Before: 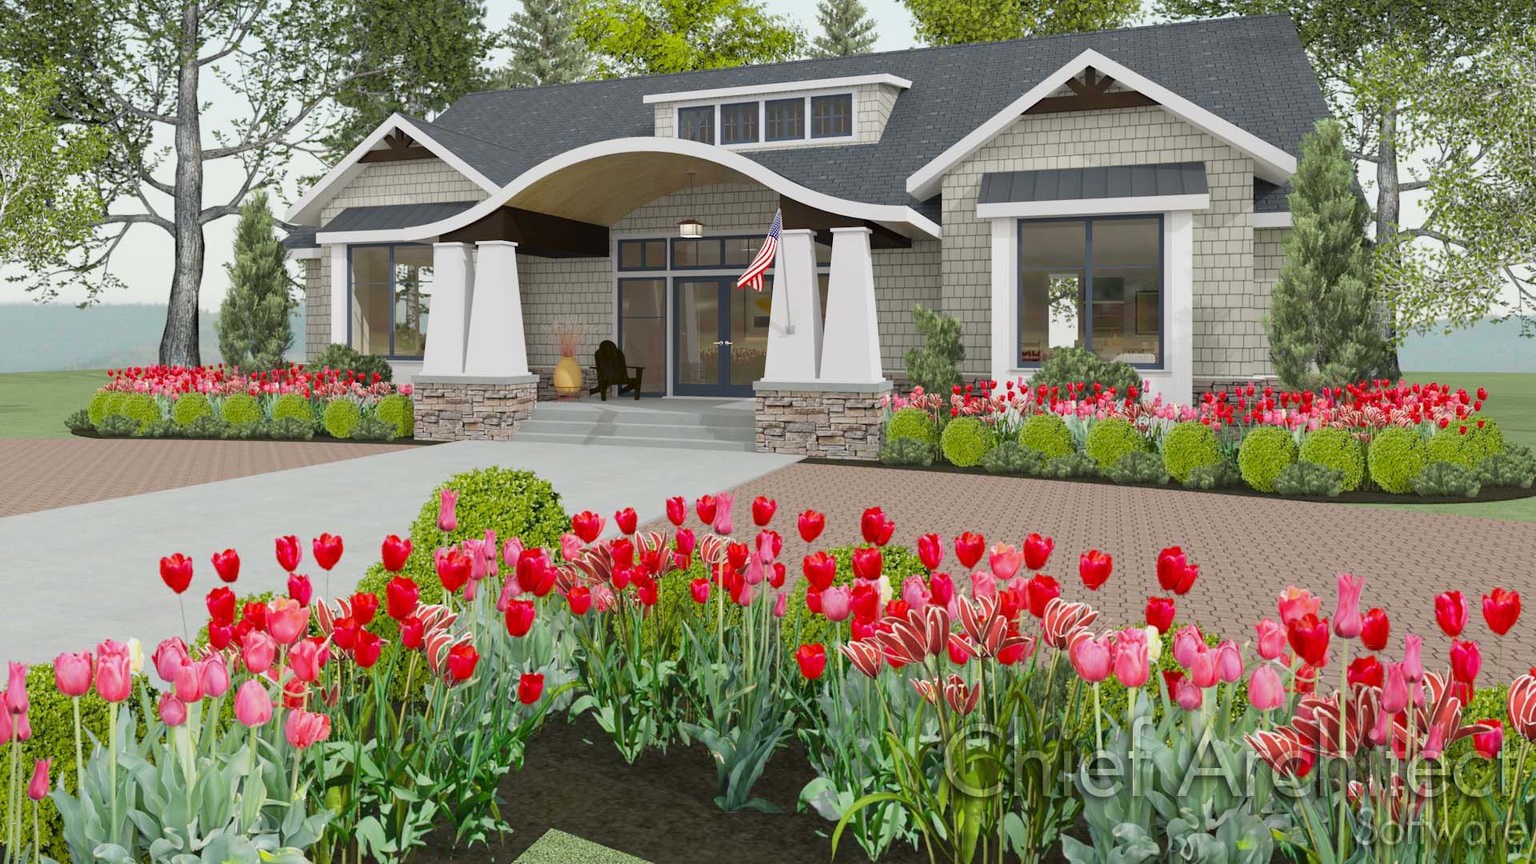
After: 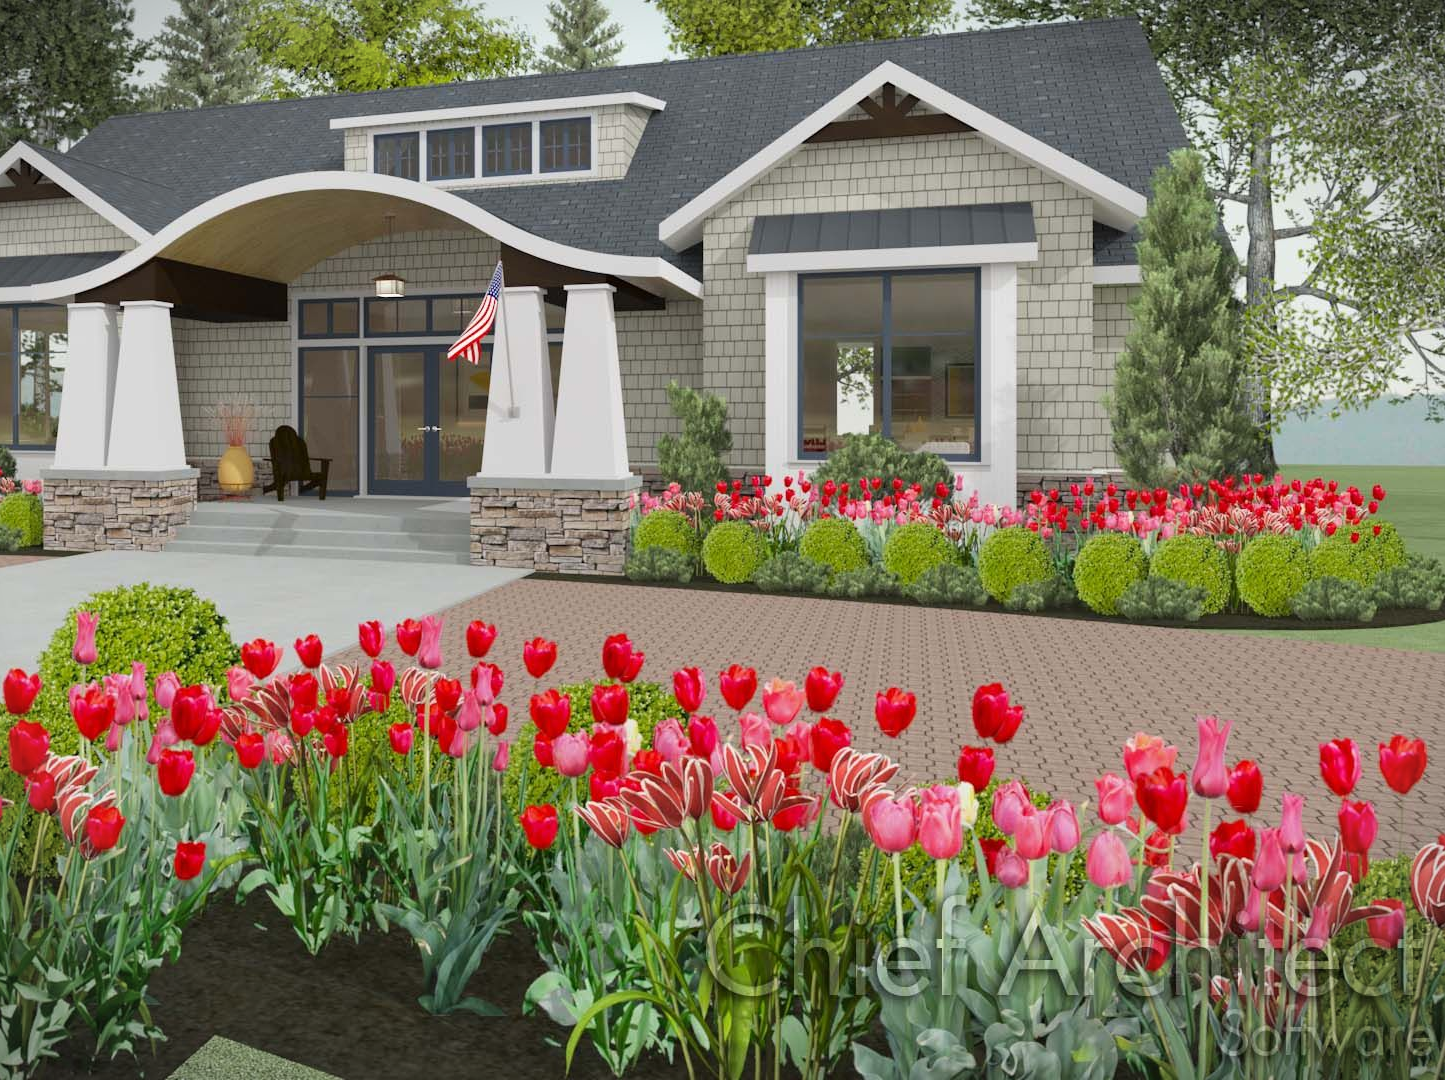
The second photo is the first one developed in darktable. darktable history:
crop and rotate: left 24.733%
vignetting: fall-off start 99.73%, width/height ratio 1.31
